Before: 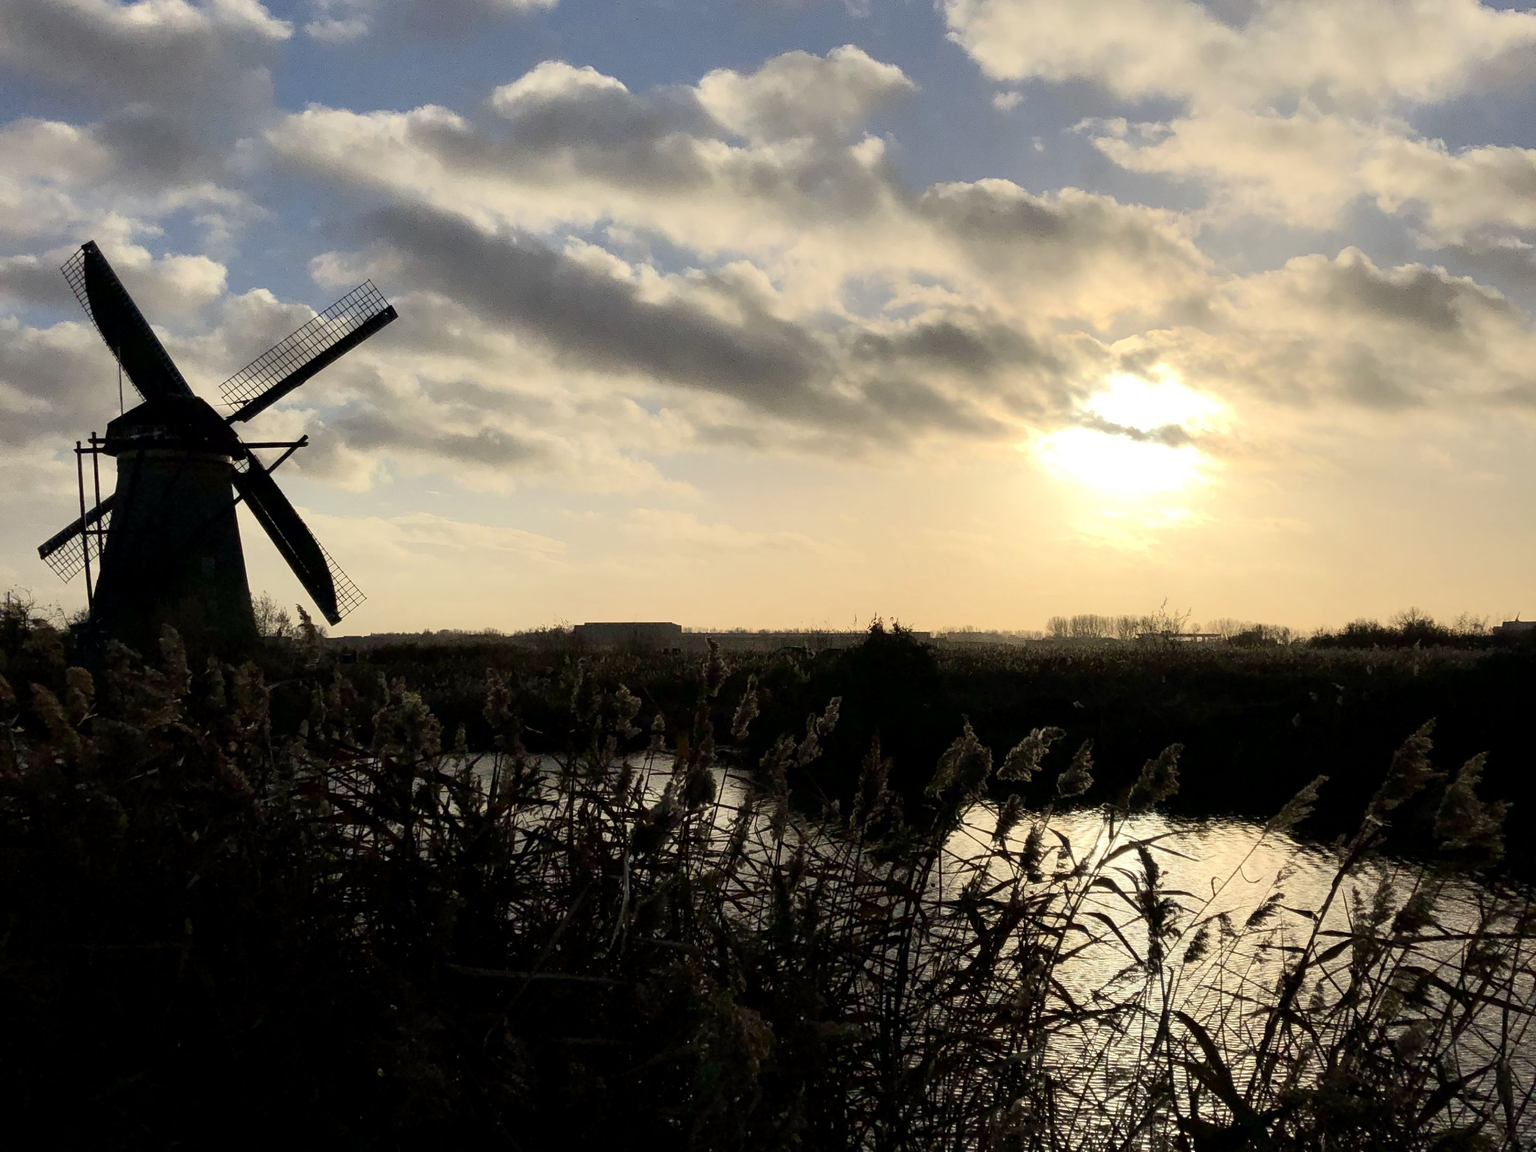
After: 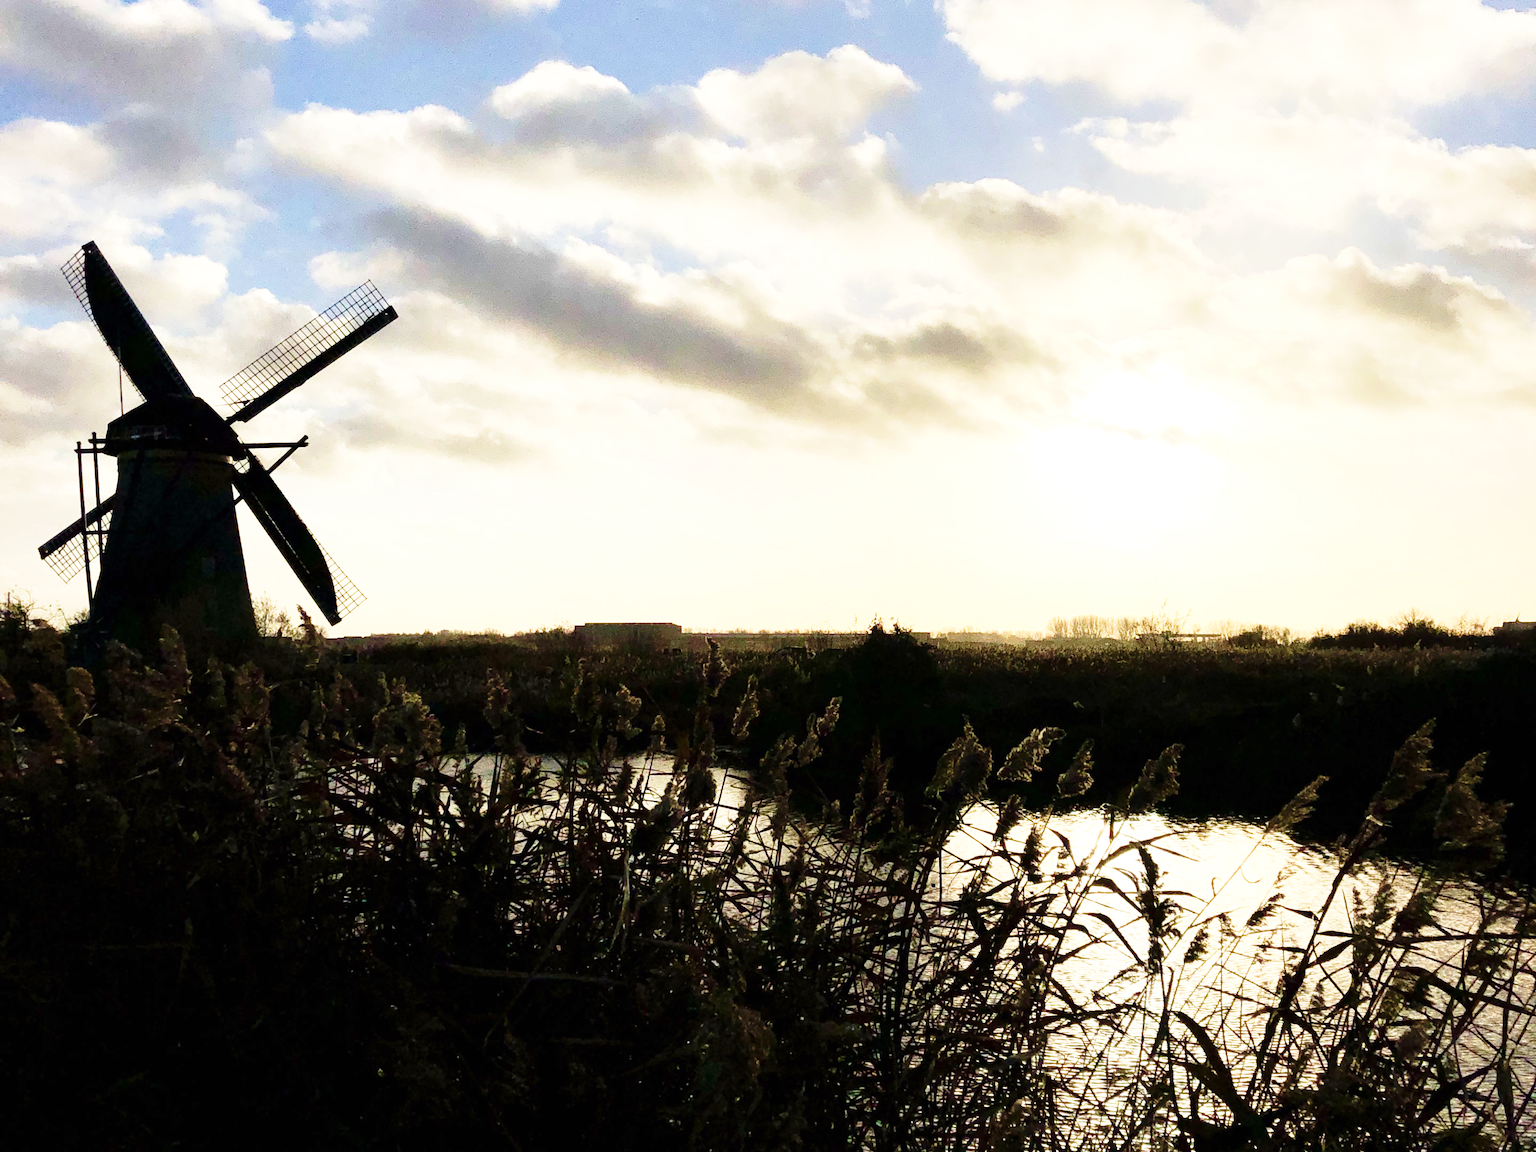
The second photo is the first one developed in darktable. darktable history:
base curve: curves: ch0 [(0, 0) (0.028, 0.03) (0.105, 0.232) (0.387, 0.748) (0.754, 0.968) (1, 1)], preserve colors none
exposure: black level correction 0, exposure 0.499 EV, compensate highlight preservation false
velvia: strength 44.68%
